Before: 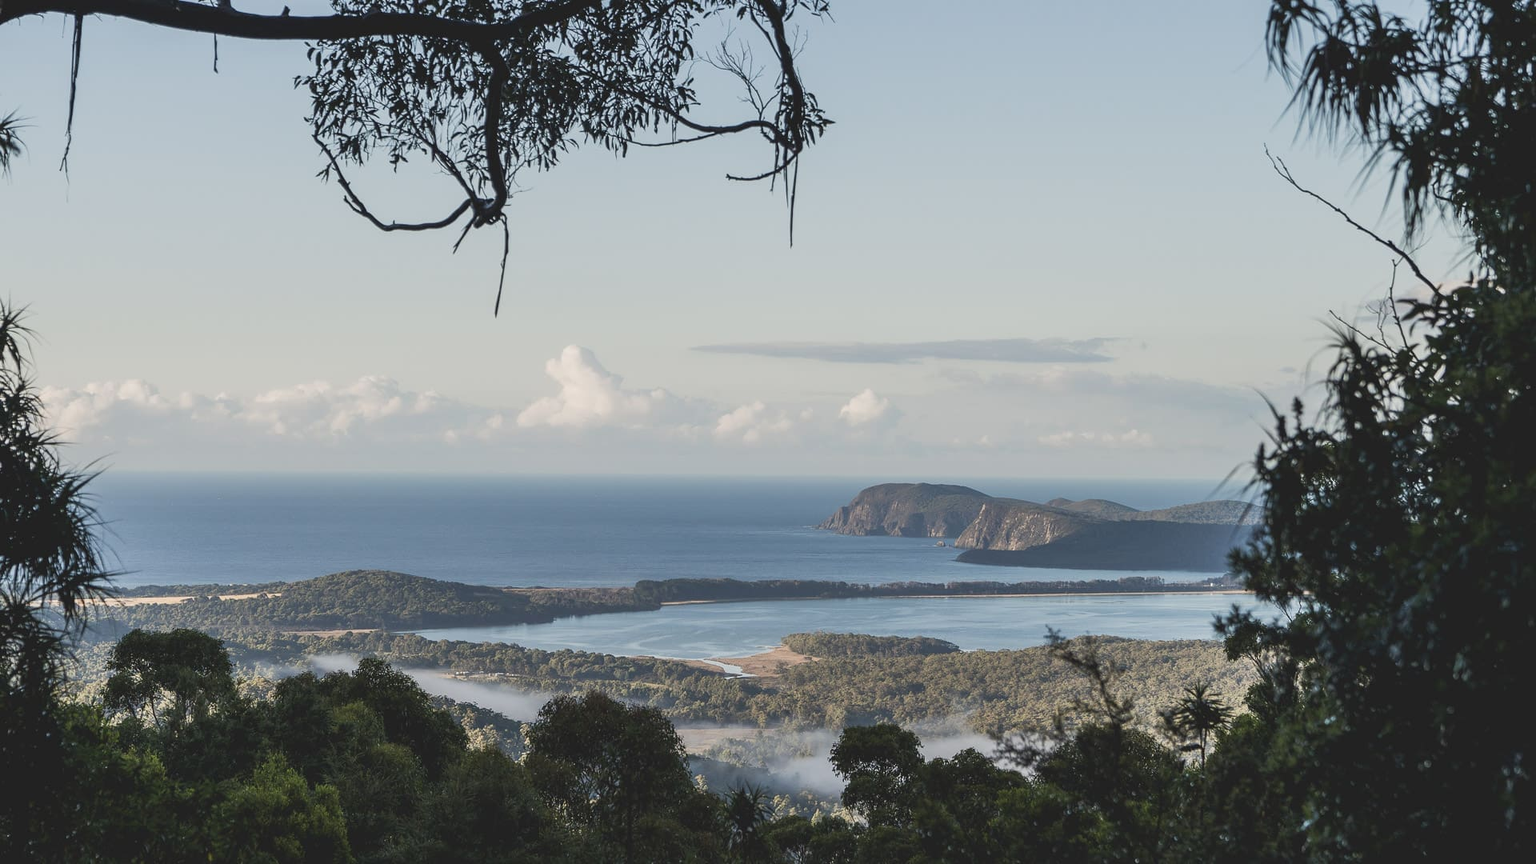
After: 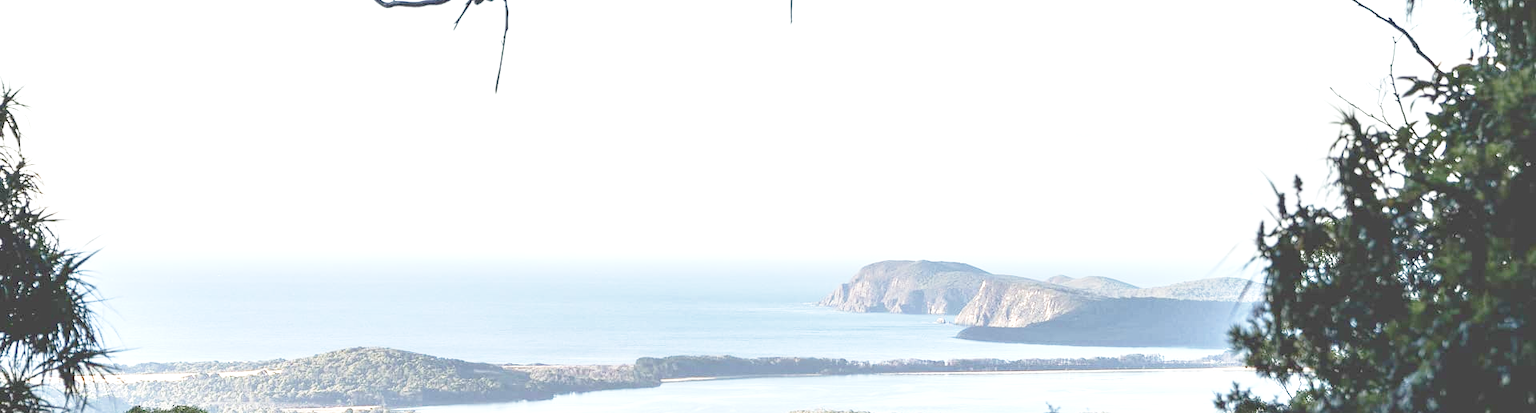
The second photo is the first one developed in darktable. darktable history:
exposure: black level correction 0, exposure 1.465 EV, compensate exposure bias true, compensate highlight preservation false
shadows and highlights: radius 333.89, shadows 63.18, highlights 4.83, compress 87.64%, soften with gaussian
crop and rotate: top 25.842%, bottom 26.253%
contrast brightness saturation: saturation -0.05
base curve: curves: ch0 [(0, 0) (0.028, 0.03) (0.121, 0.232) (0.46, 0.748) (0.859, 0.968) (1, 1)], preserve colors none
